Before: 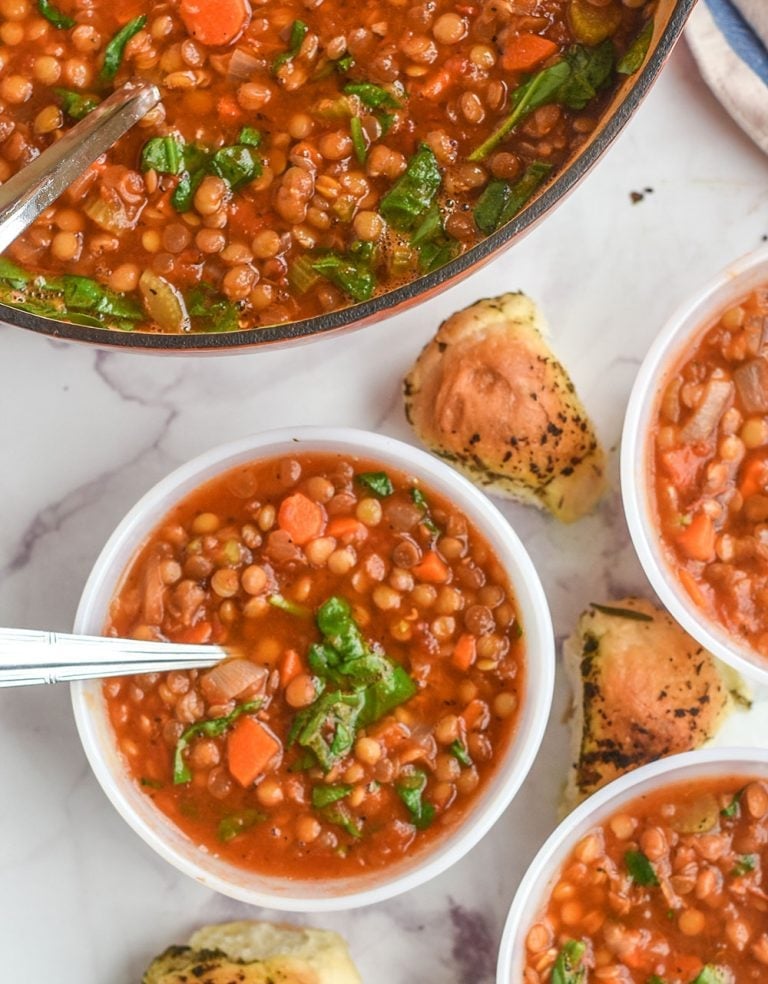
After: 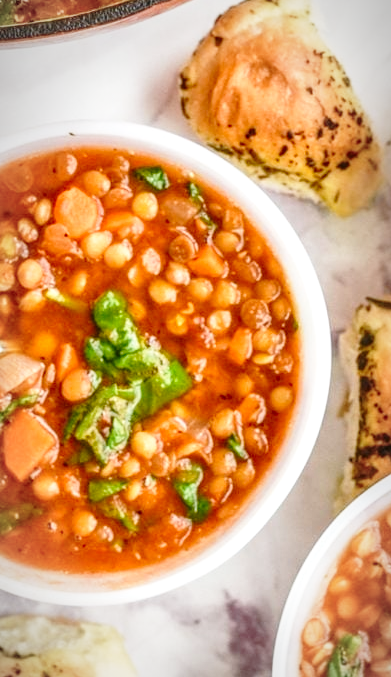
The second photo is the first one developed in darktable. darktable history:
crop and rotate: left 29.237%, top 31.152%, right 19.807%
vignetting: fall-off radius 70%, automatic ratio true
local contrast: on, module defaults
base curve: curves: ch0 [(0, 0) (0.028, 0.03) (0.121, 0.232) (0.46, 0.748) (0.859, 0.968) (1, 1)], preserve colors none
